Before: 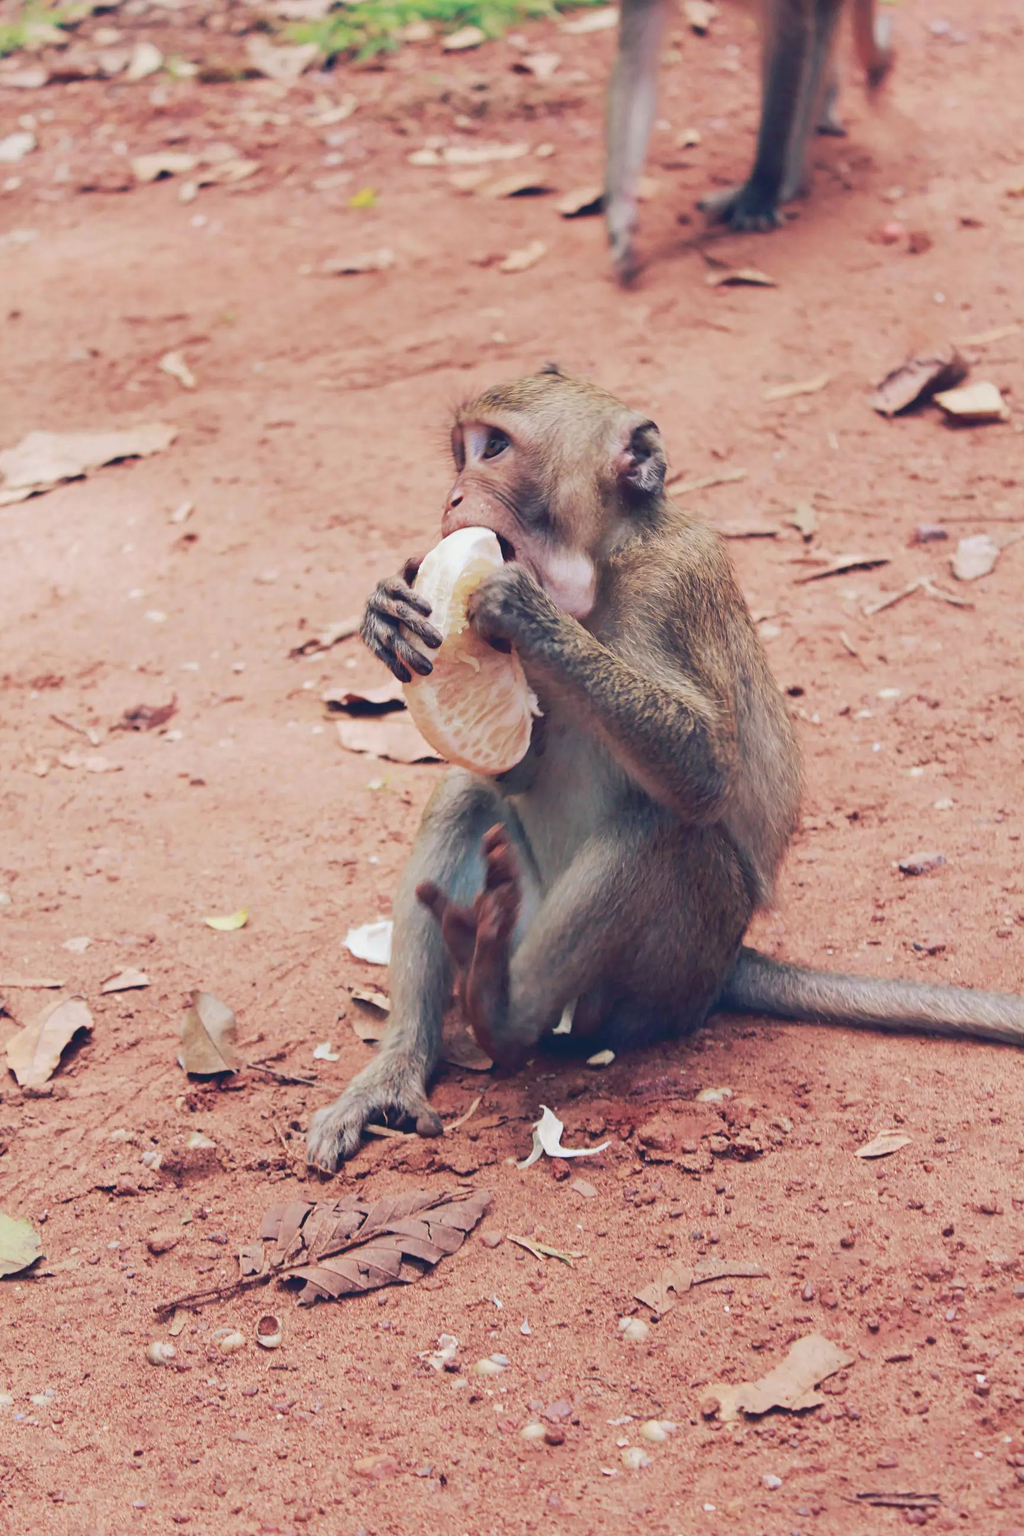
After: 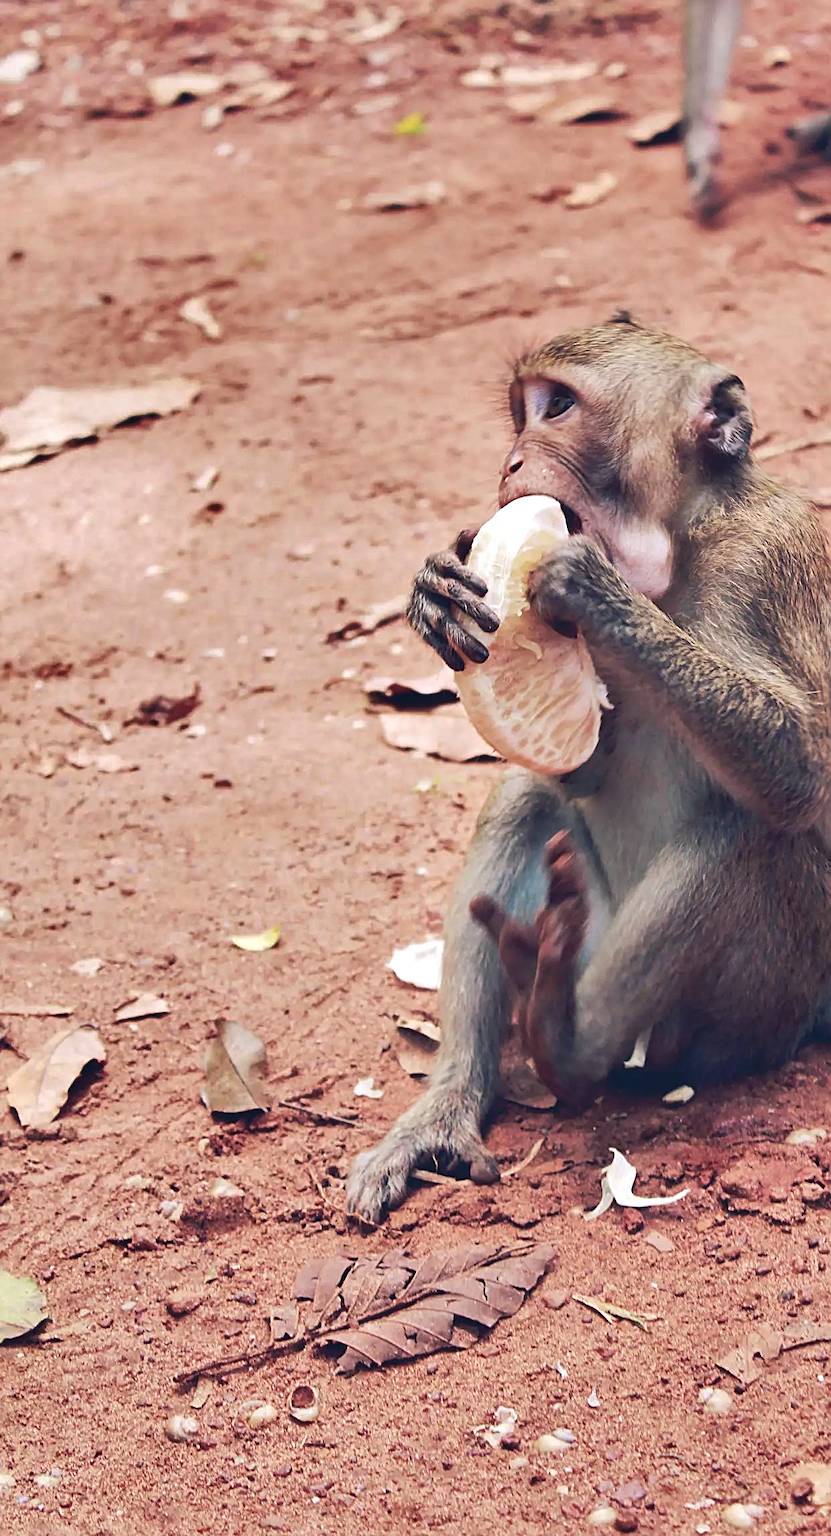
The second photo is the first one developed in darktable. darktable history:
tone equalizer: -8 EV -0.391 EV, -7 EV -0.373 EV, -6 EV -0.294 EV, -5 EV -0.19 EV, -3 EV 0.194 EV, -2 EV 0.353 EV, -1 EV 0.398 EV, +0 EV 0.431 EV, edges refinement/feathering 500, mask exposure compensation -1.57 EV, preserve details no
crop: top 5.774%, right 27.899%, bottom 5.609%
sharpen: on, module defaults
shadows and highlights: radius 107.73, shadows 23.37, highlights -57.73, low approximation 0.01, soften with gaussian
